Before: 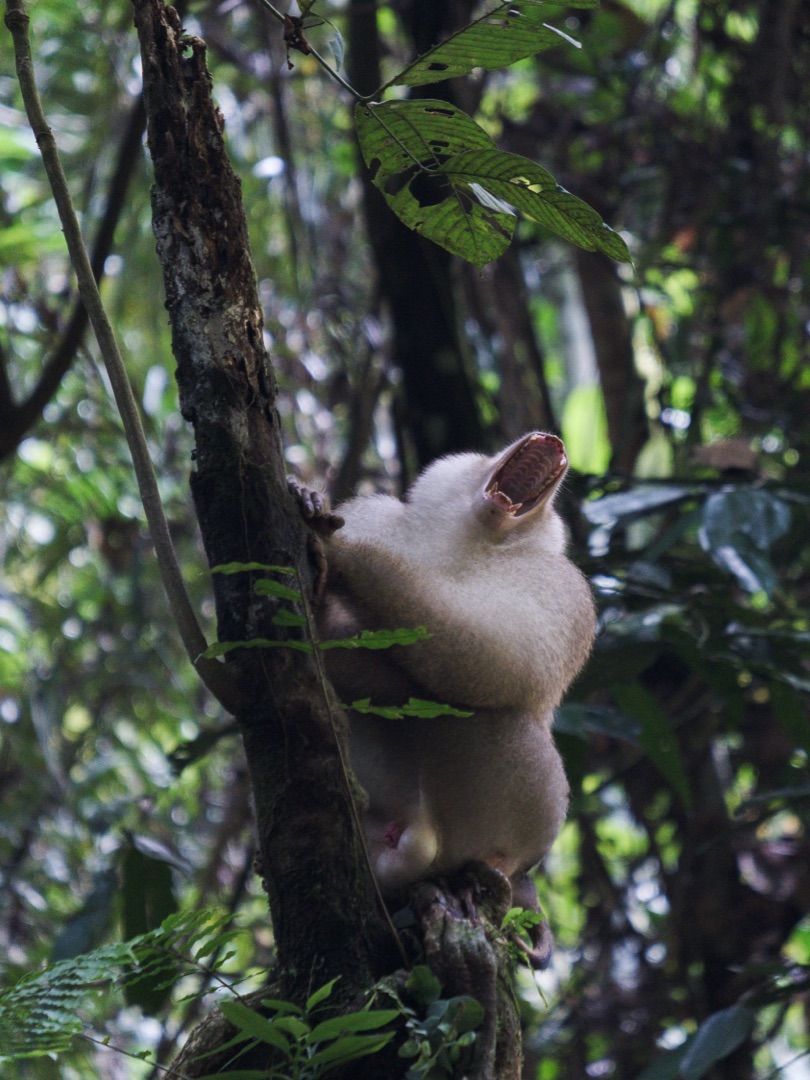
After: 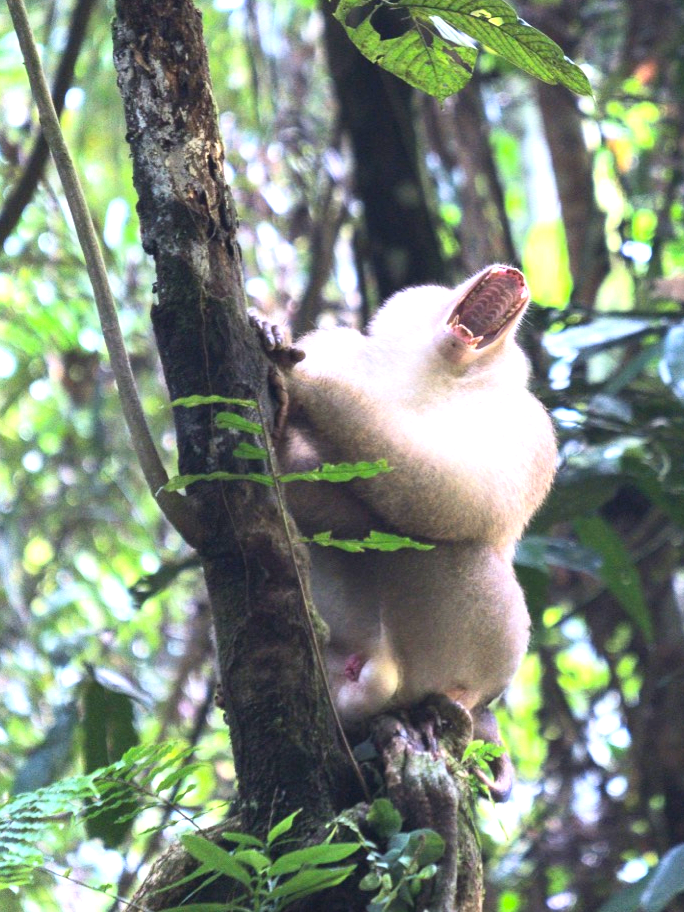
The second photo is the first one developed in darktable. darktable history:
exposure: black level correction 0, exposure 1.675 EV, compensate exposure bias true, compensate highlight preservation false
crop and rotate: left 4.842%, top 15.51%, right 10.668%
contrast brightness saturation: contrast 0.2, brightness 0.16, saturation 0.22
